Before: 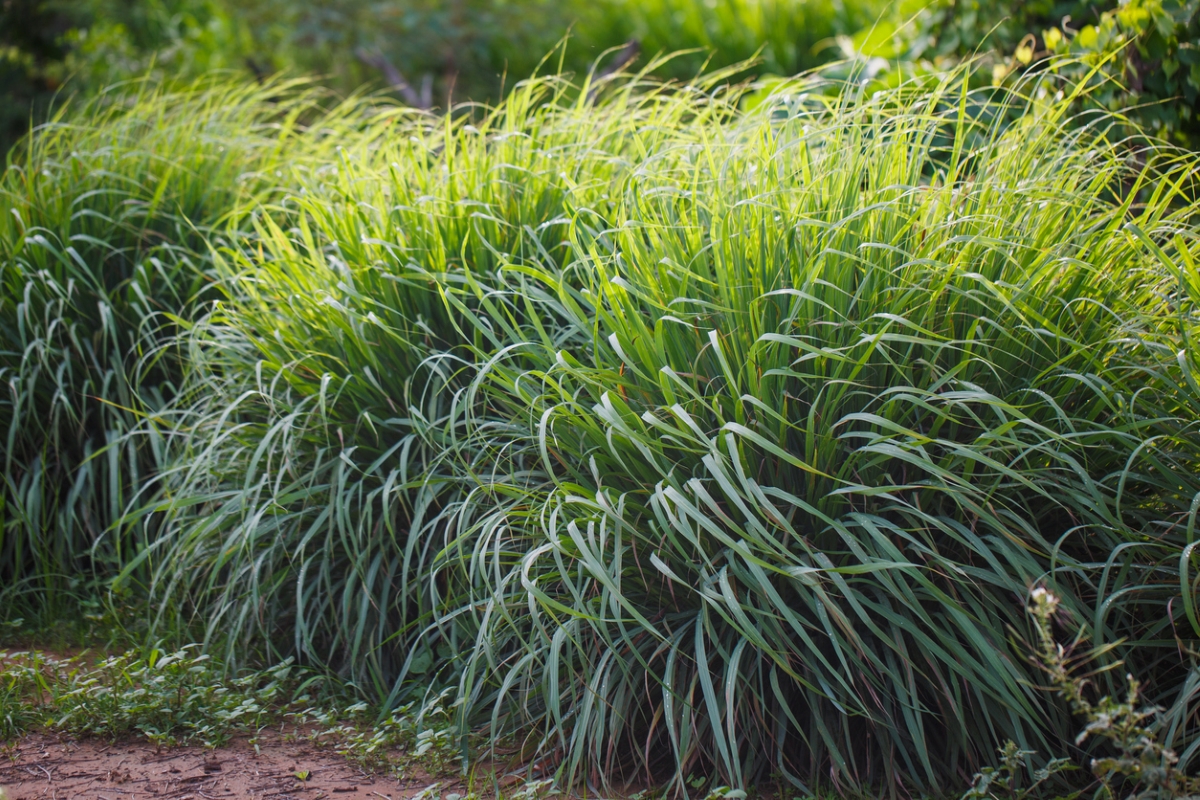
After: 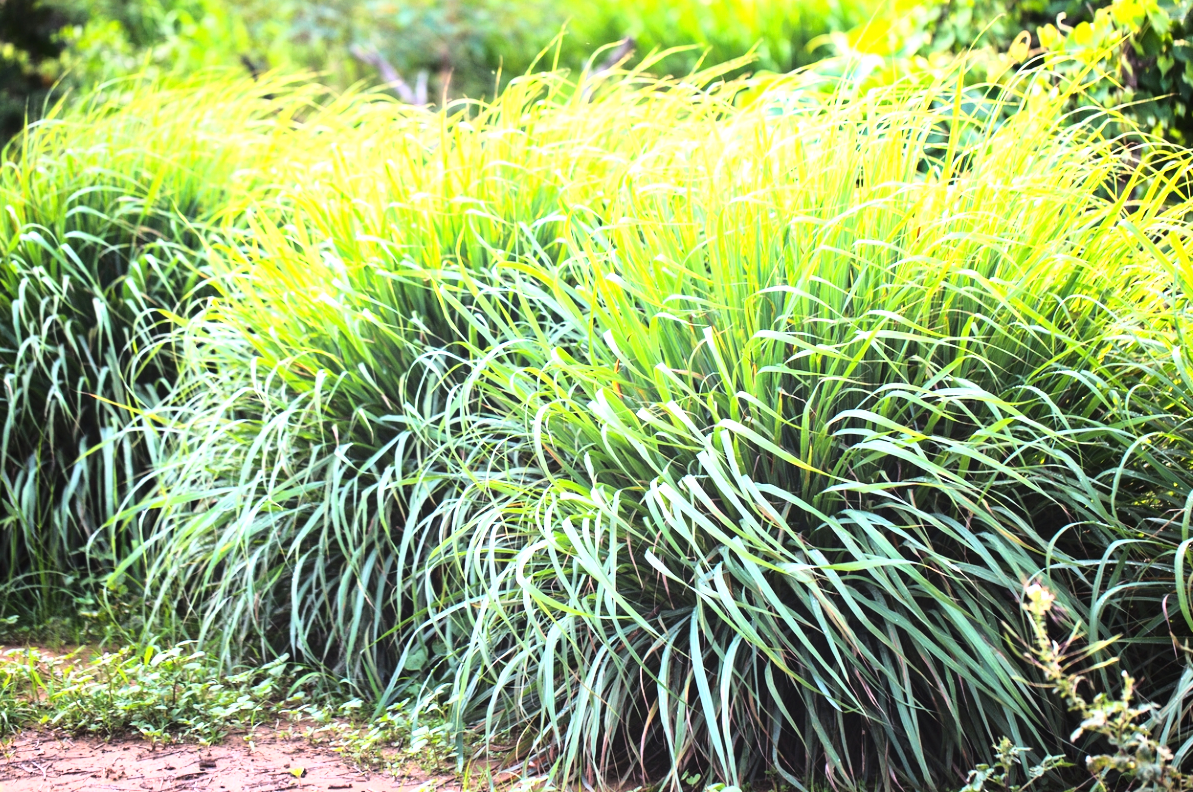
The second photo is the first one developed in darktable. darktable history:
tone equalizer: -8 EV -0.721 EV, -7 EV -0.688 EV, -6 EV -0.617 EV, -5 EV -0.412 EV, -3 EV 0.376 EV, -2 EV 0.6 EV, -1 EV 0.684 EV, +0 EV 0.722 EV, edges refinement/feathering 500, mask exposure compensation -1.57 EV, preserve details no
crop: left 0.447%, top 0.479%, right 0.129%, bottom 0.407%
exposure: black level correction 0, exposure 1.124 EV, compensate highlight preservation false
base curve: curves: ch0 [(0, 0) (0.028, 0.03) (0.121, 0.232) (0.46, 0.748) (0.859, 0.968) (1, 1)]
